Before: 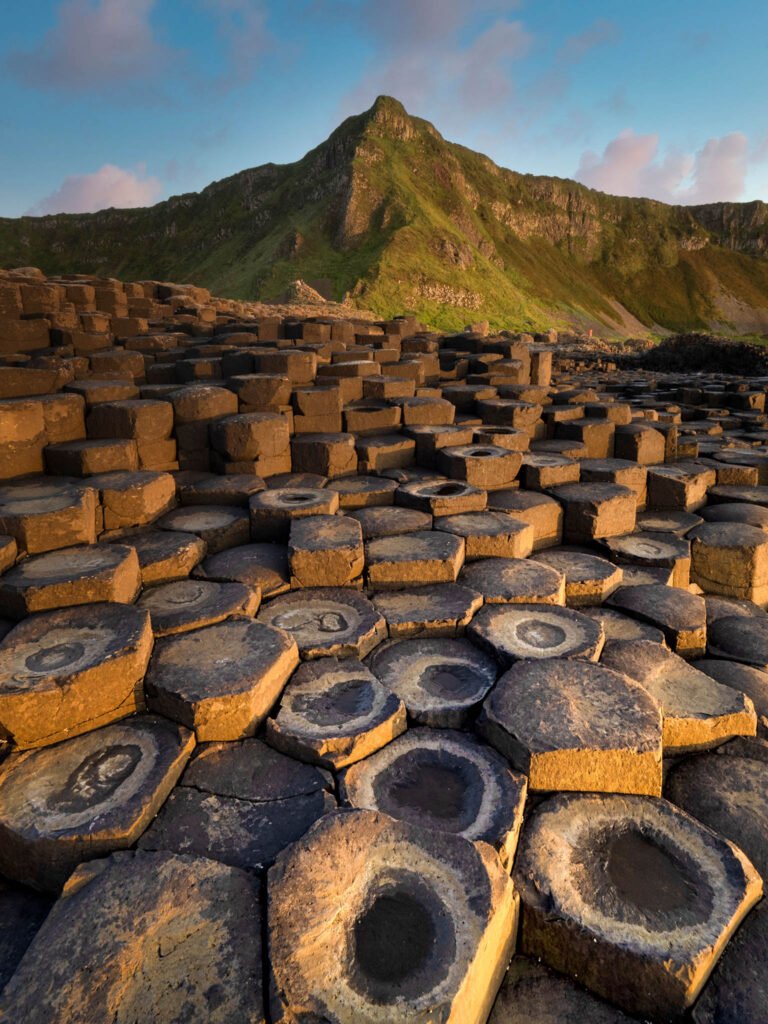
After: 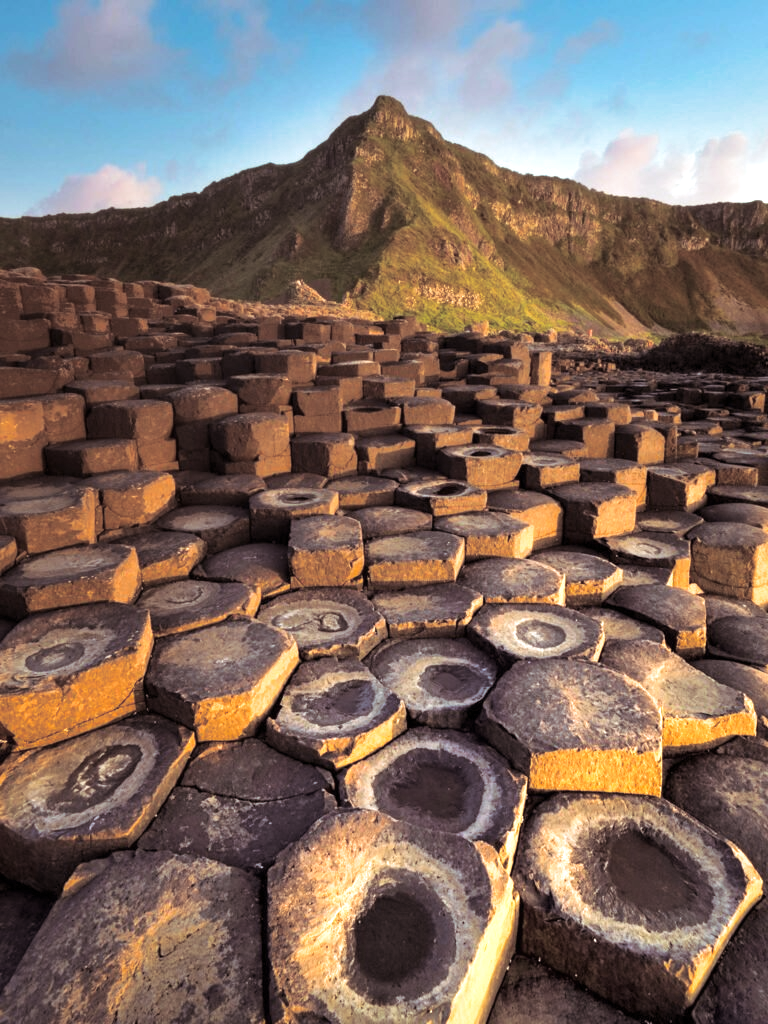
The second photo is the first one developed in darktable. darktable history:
exposure: exposure 0.74 EV, compensate highlight preservation false
split-toning: shadows › saturation 0.24, highlights › hue 54°, highlights › saturation 0.24
